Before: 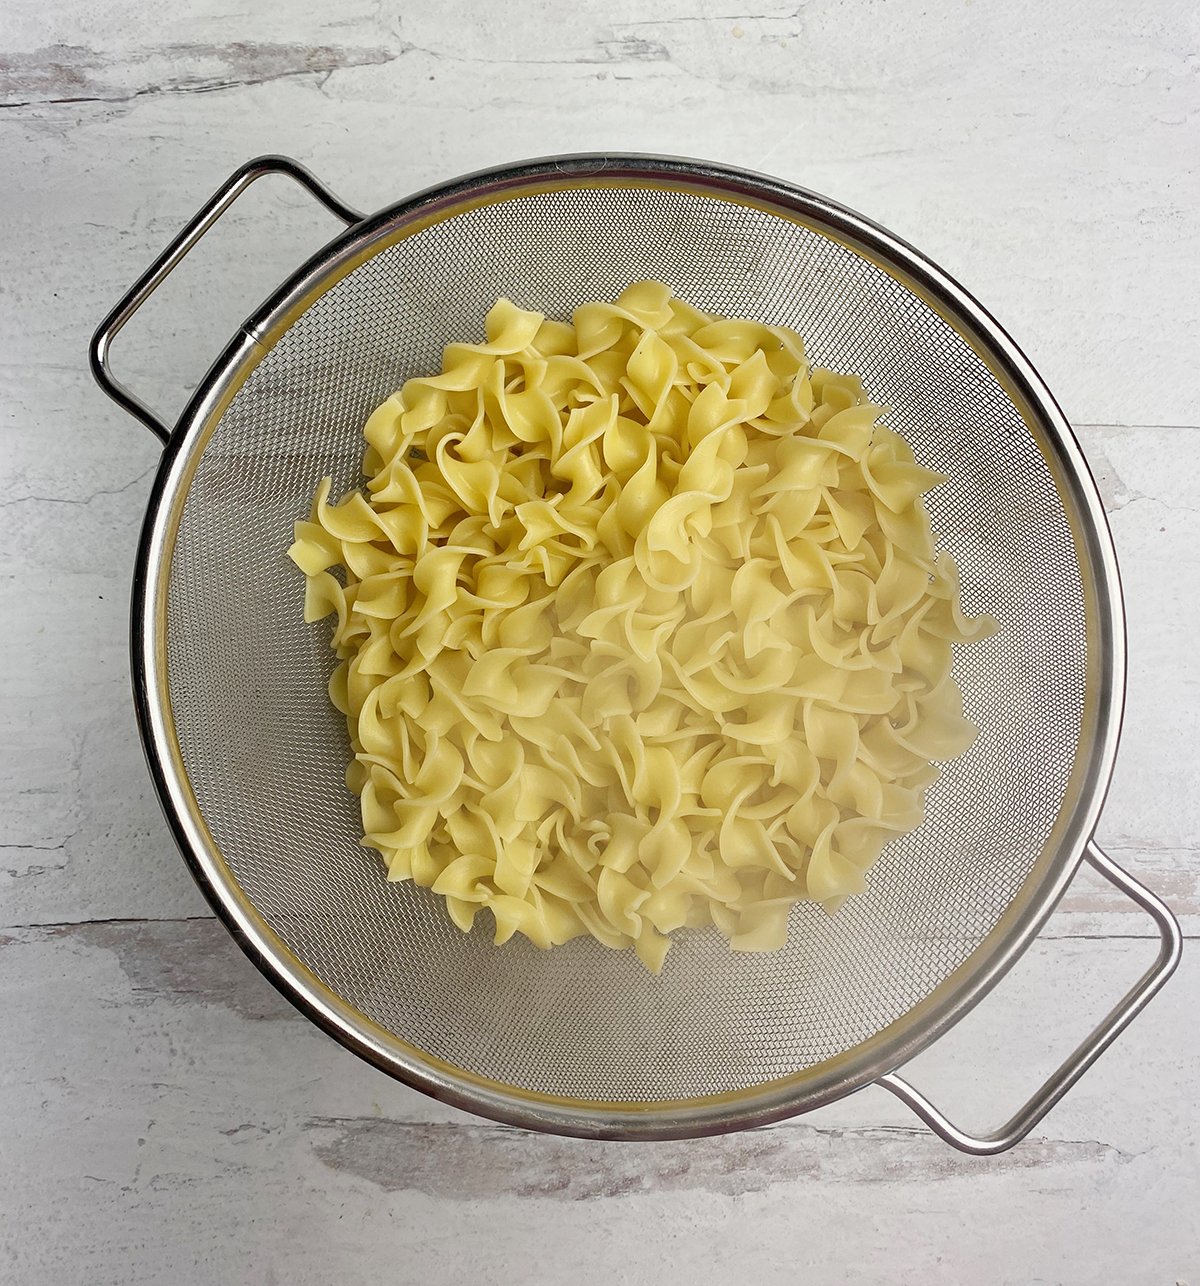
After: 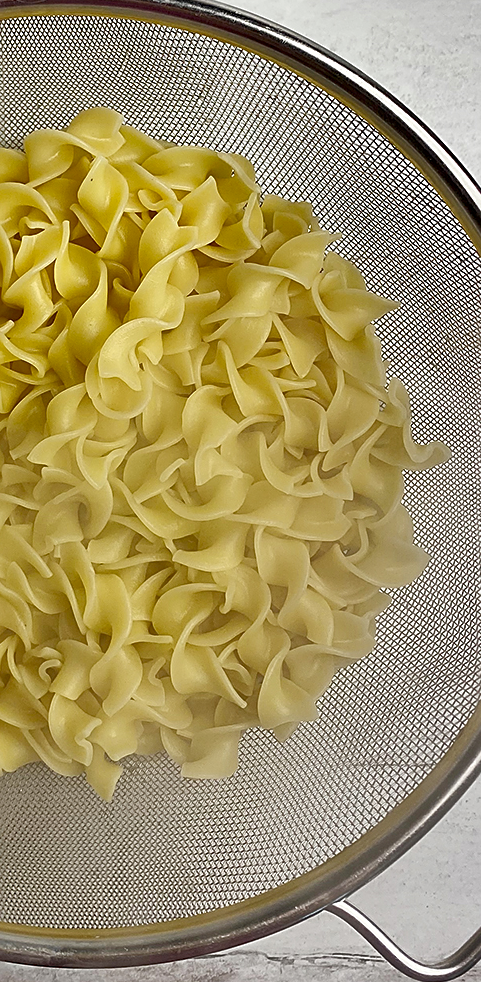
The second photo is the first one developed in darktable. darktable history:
sharpen: on, module defaults
crop: left 45.795%, top 13.458%, right 14.056%, bottom 10.158%
shadows and highlights: radius 101.67, shadows 50.79, highlights -64.85, soften with gaussian
